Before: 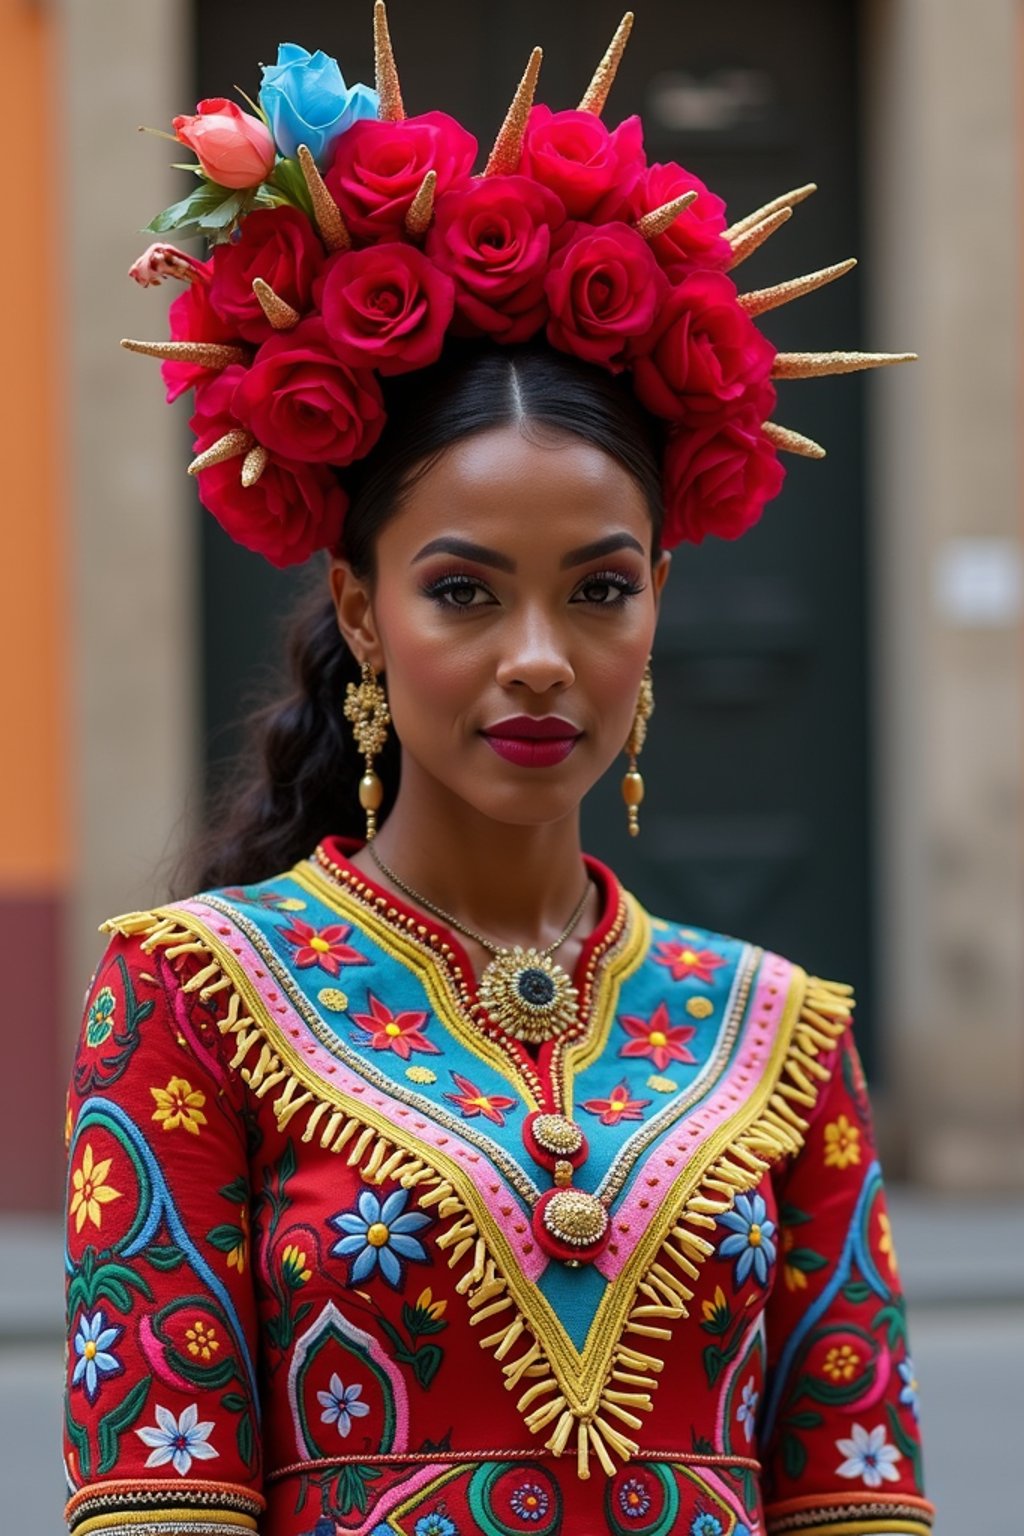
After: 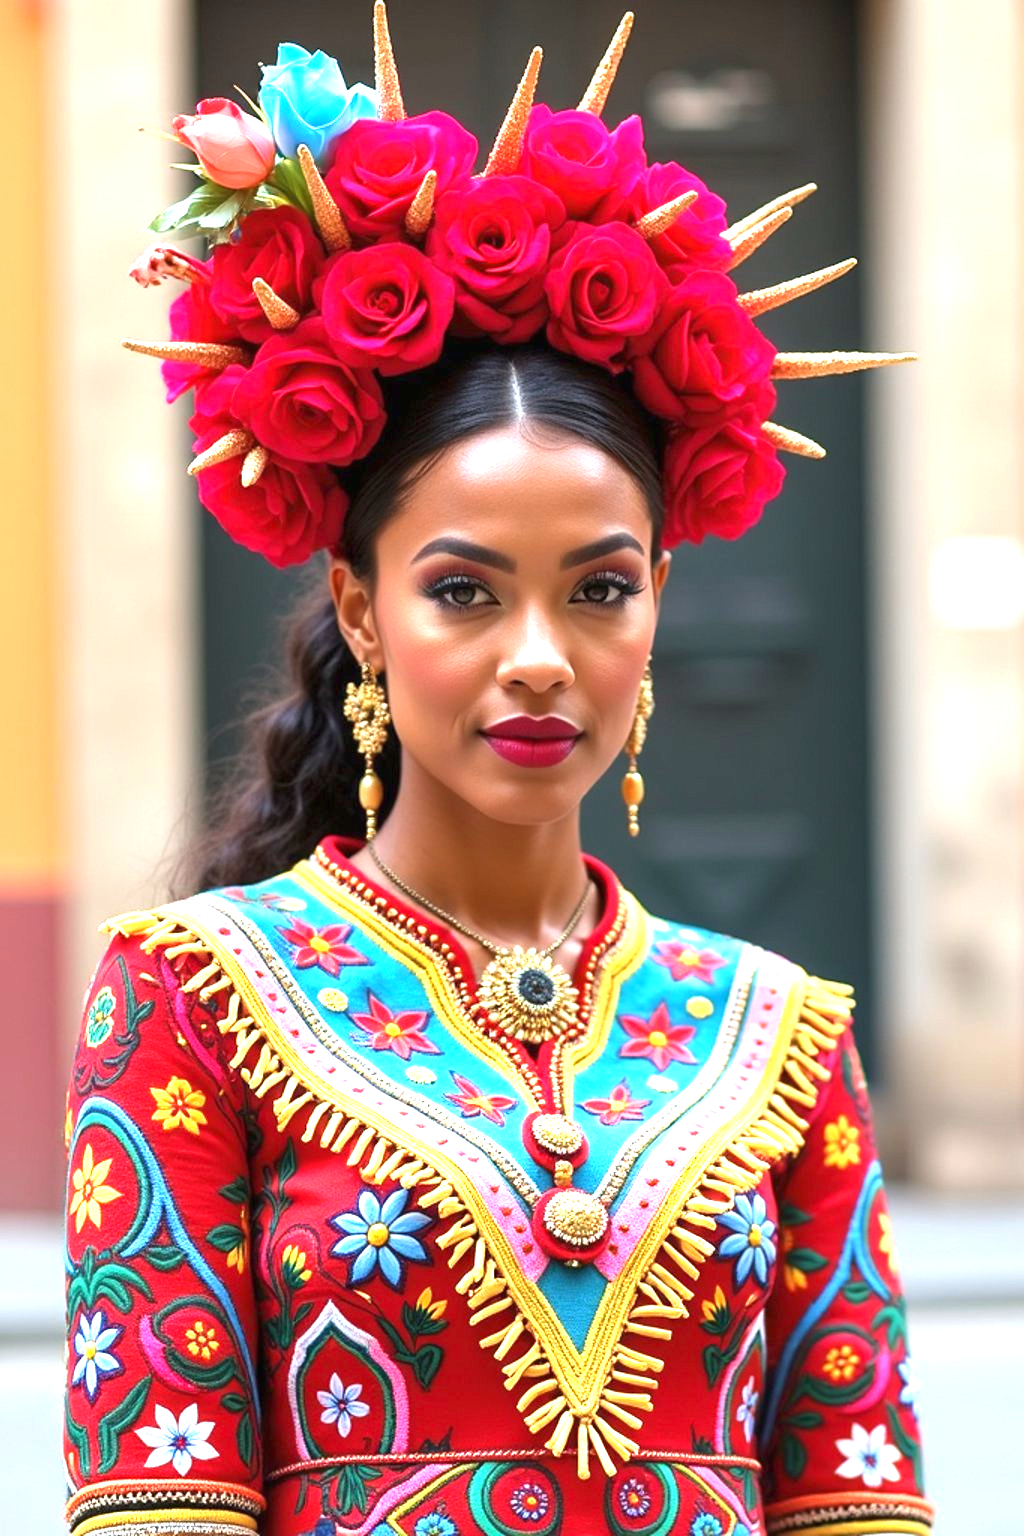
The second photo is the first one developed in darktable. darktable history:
exposure: black level correction 0, exposure 1.762 EV, compensate exposure bias true, compensate highlight preservation false
